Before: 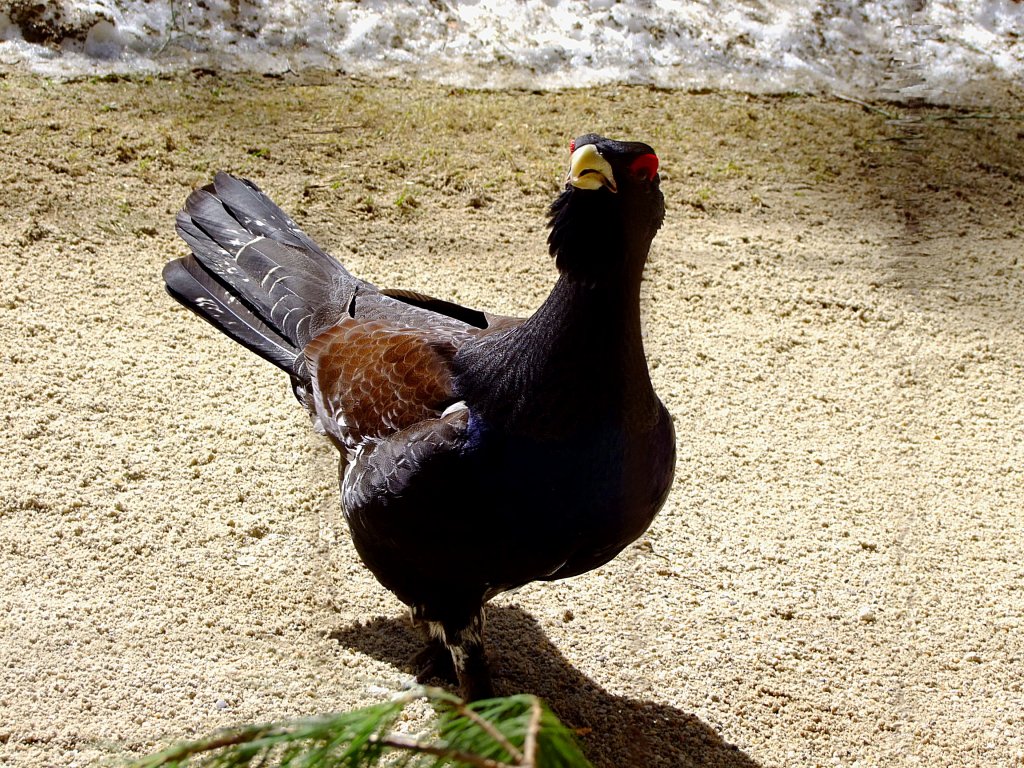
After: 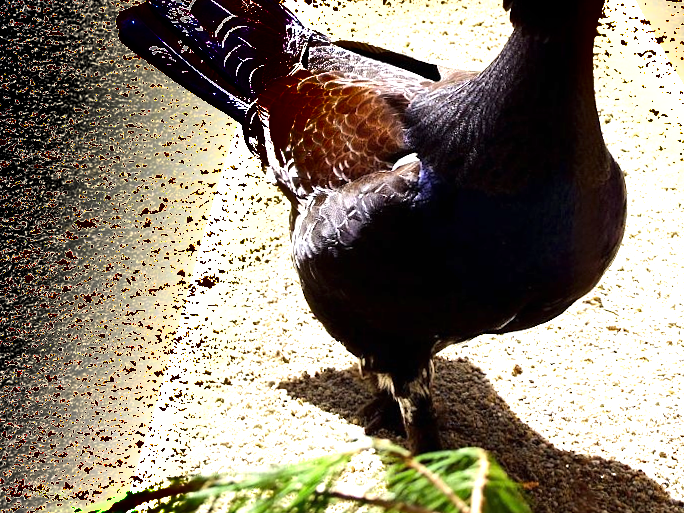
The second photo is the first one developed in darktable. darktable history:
crop and rotate: angle -0.82°, left 3.85%, top 31.828%, right 27.992%
shadows and highlights: radius 331.84, shadows 53.55, highlights -100, compress 94.63%, highlights color adjustment 73.23%, soften with gaussian
levels: levels [0, 0.492, 0.984]
tone equalizer: -8 EV -0.417 EV, -7 EV -0.389 EV, -6 EV -0.333 EV, -5 EV -0.222 EV, -3 EV 0.222 EV, -2 EV 0.333 EV, -1 EV 0.389 EV, +0 EV 0.417 EV, edges refinement/feathering 500, mask exposure compensation -1.57 EV, preserve details no
exposure: black level correction 0, exposure 1.173 EV, compensate exposure bias true, compensate highlight preservation false
